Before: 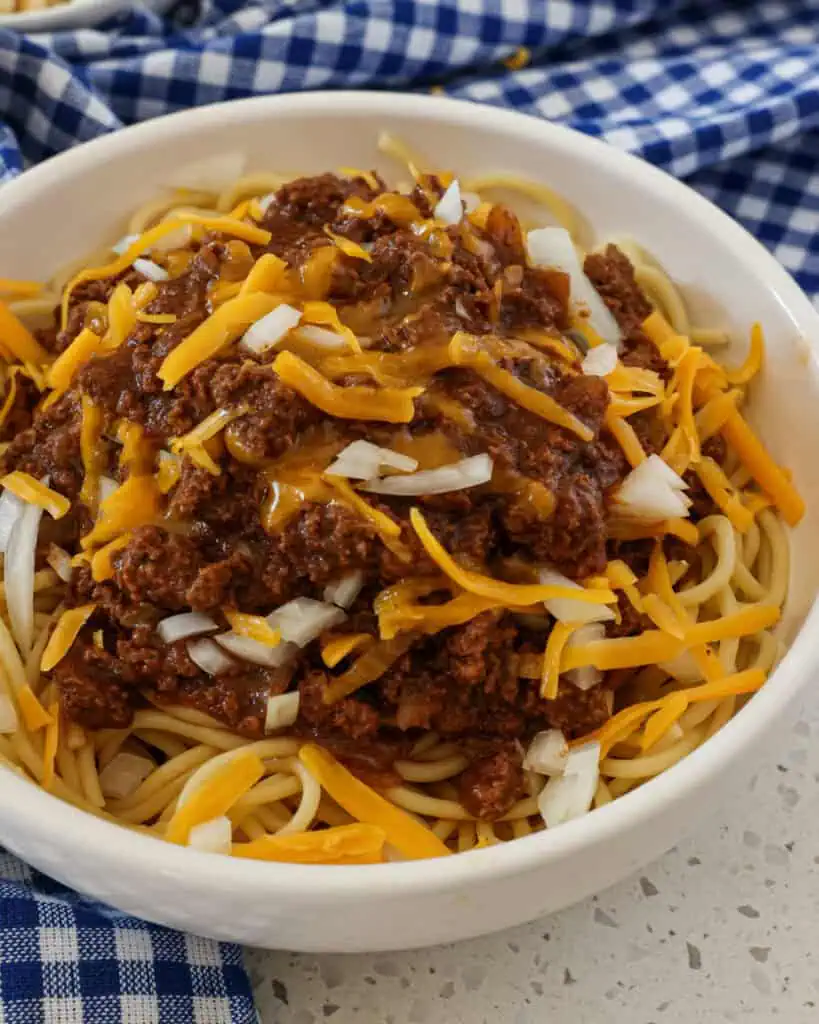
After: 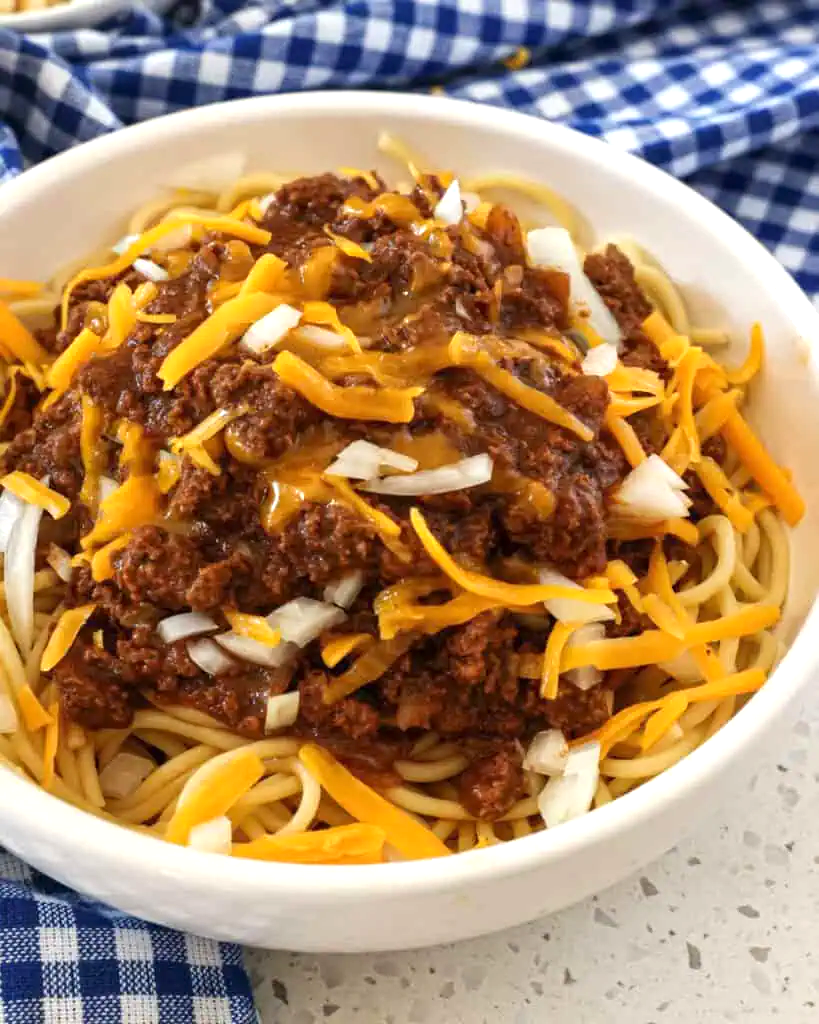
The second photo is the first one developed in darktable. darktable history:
exposure: exposure 0.668 EV, compensate exposure bias true, compensate highlight preservation false
